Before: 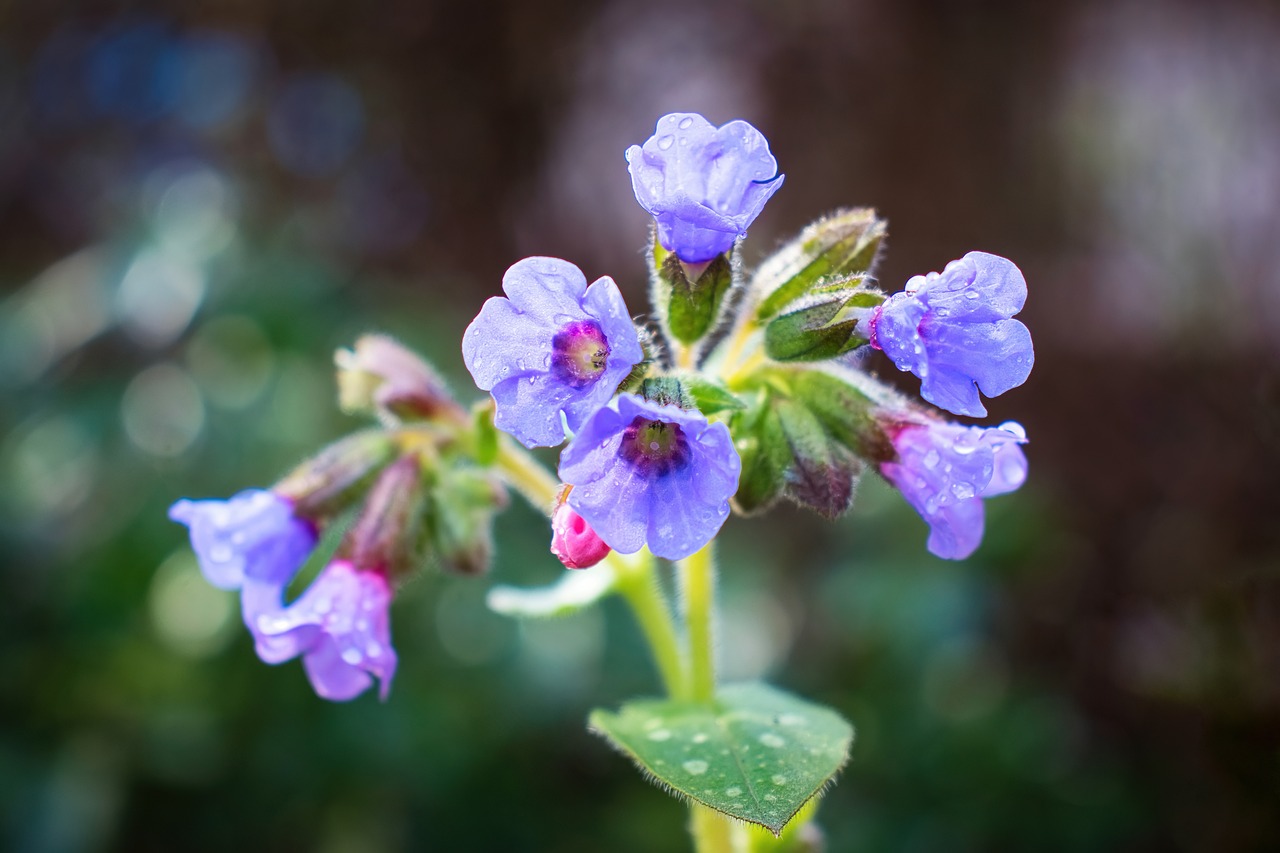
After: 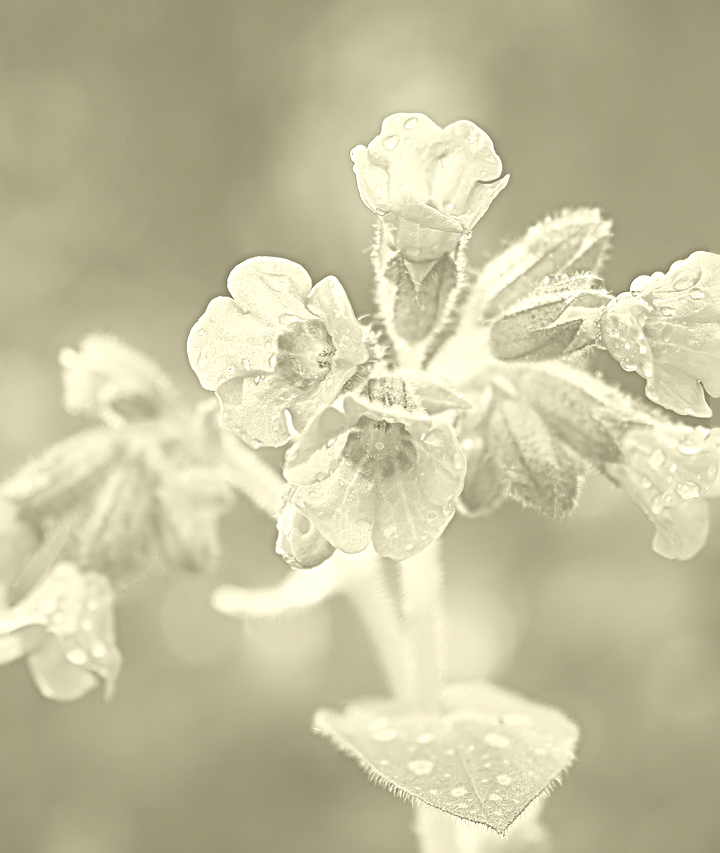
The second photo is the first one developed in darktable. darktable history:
colorize: hue 43.2°, saturation 40%, version 1
sharpen: radius 3.69, amount 0.928
crop: left 21.496%, right 22.254%
